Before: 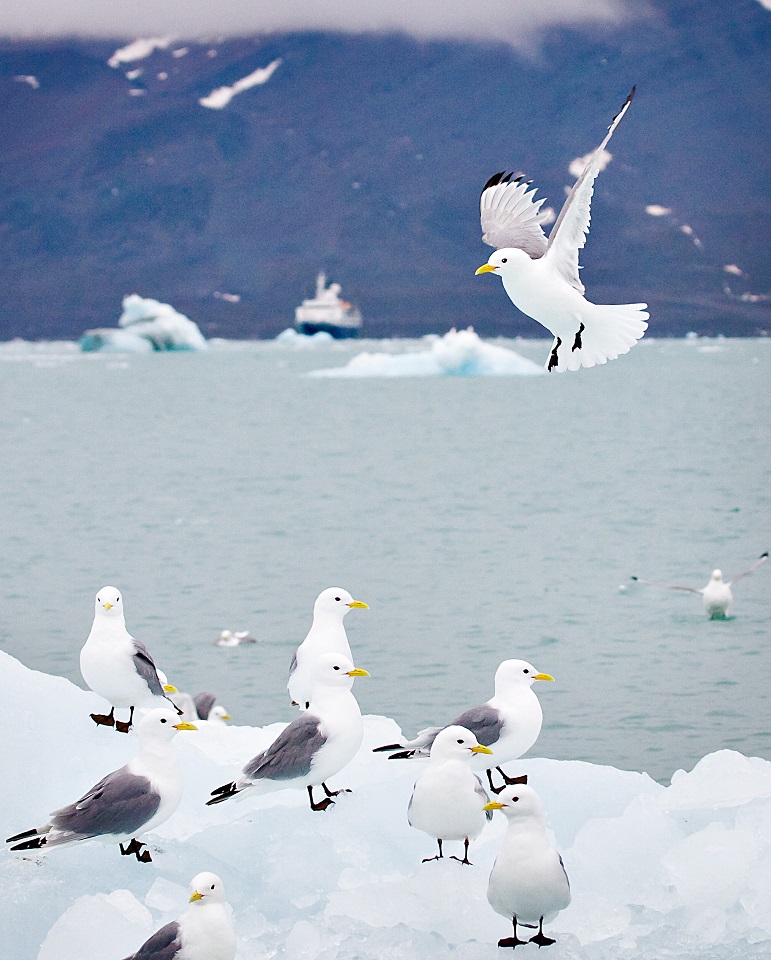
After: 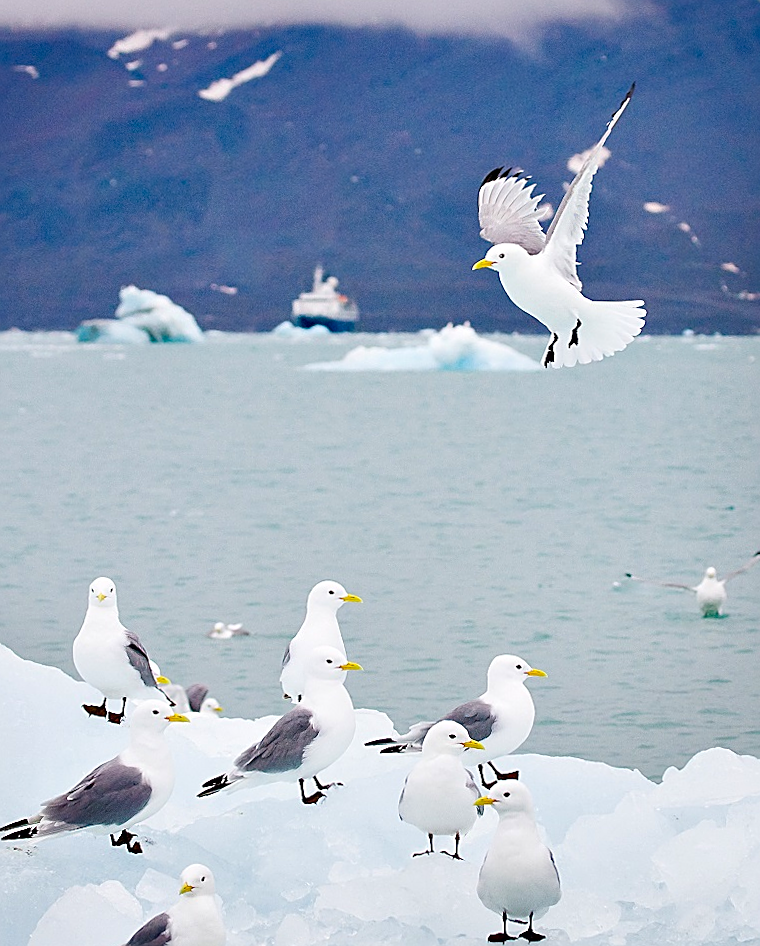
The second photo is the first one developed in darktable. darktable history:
sharpen: on, module defaults
contrast brightness saturation: saturation 0.182
crop and rotate: angle -0.659°
